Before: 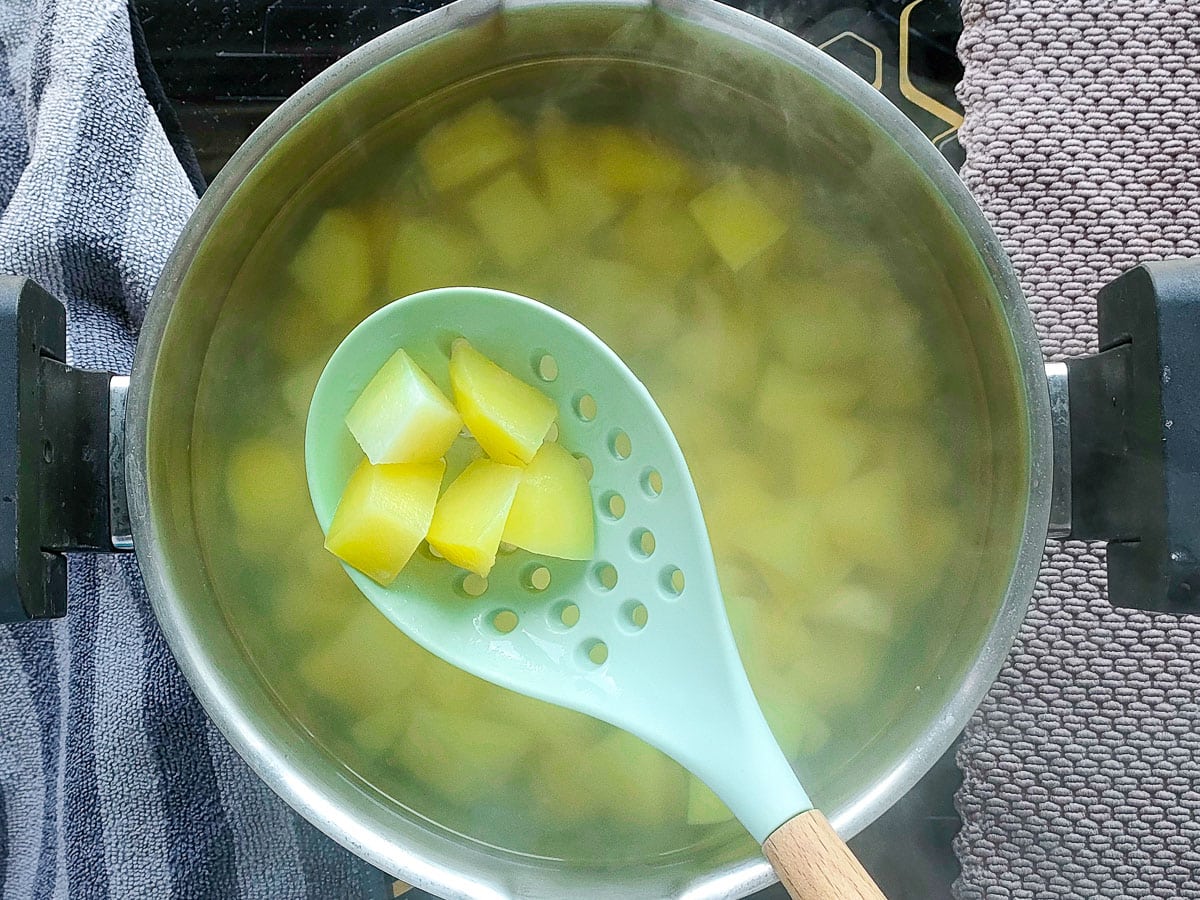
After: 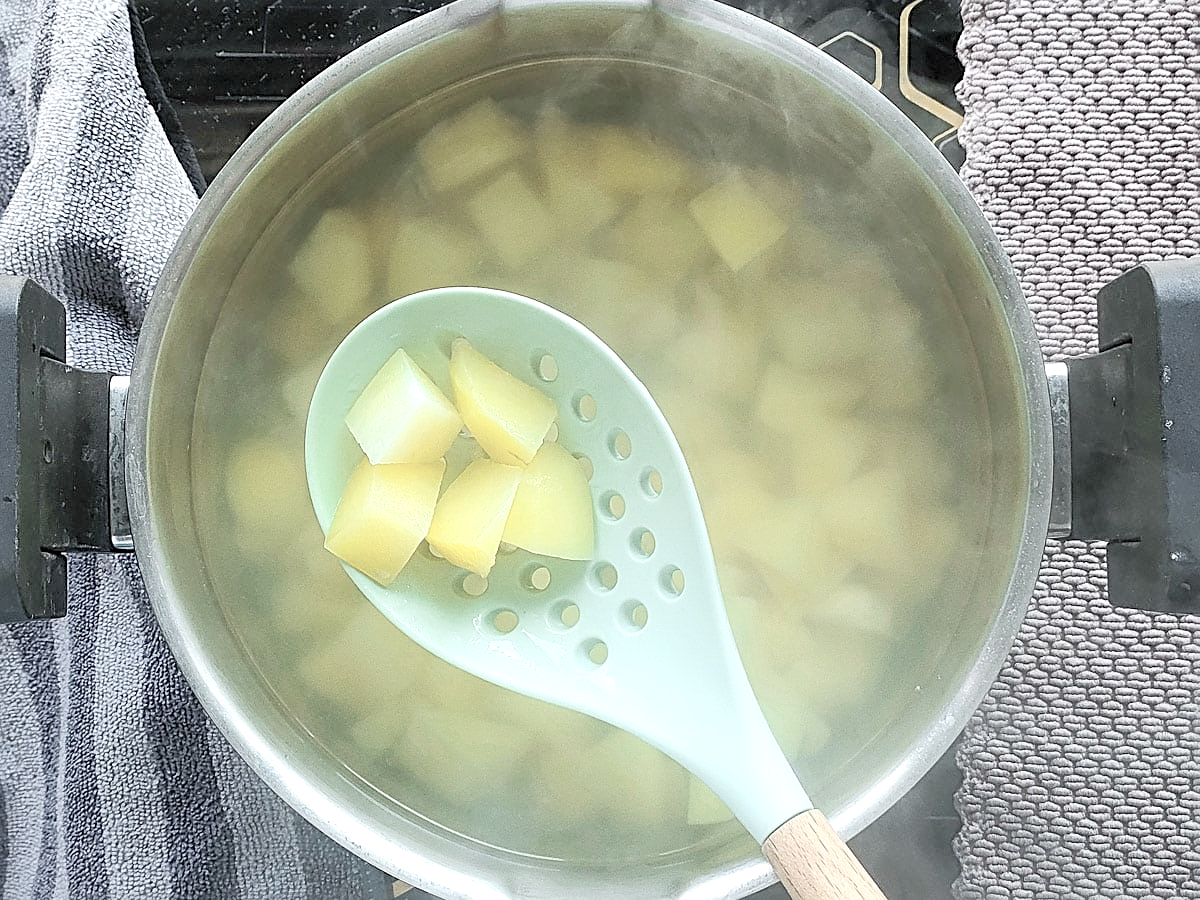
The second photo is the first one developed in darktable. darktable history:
contrast brightness saturation: brightness 0.18, saturation -0.5
exposure: black level correction 0, exposure 0.3 EV, compensate highlight preservation false
sharpen: radius 2.529, amount 0.323
